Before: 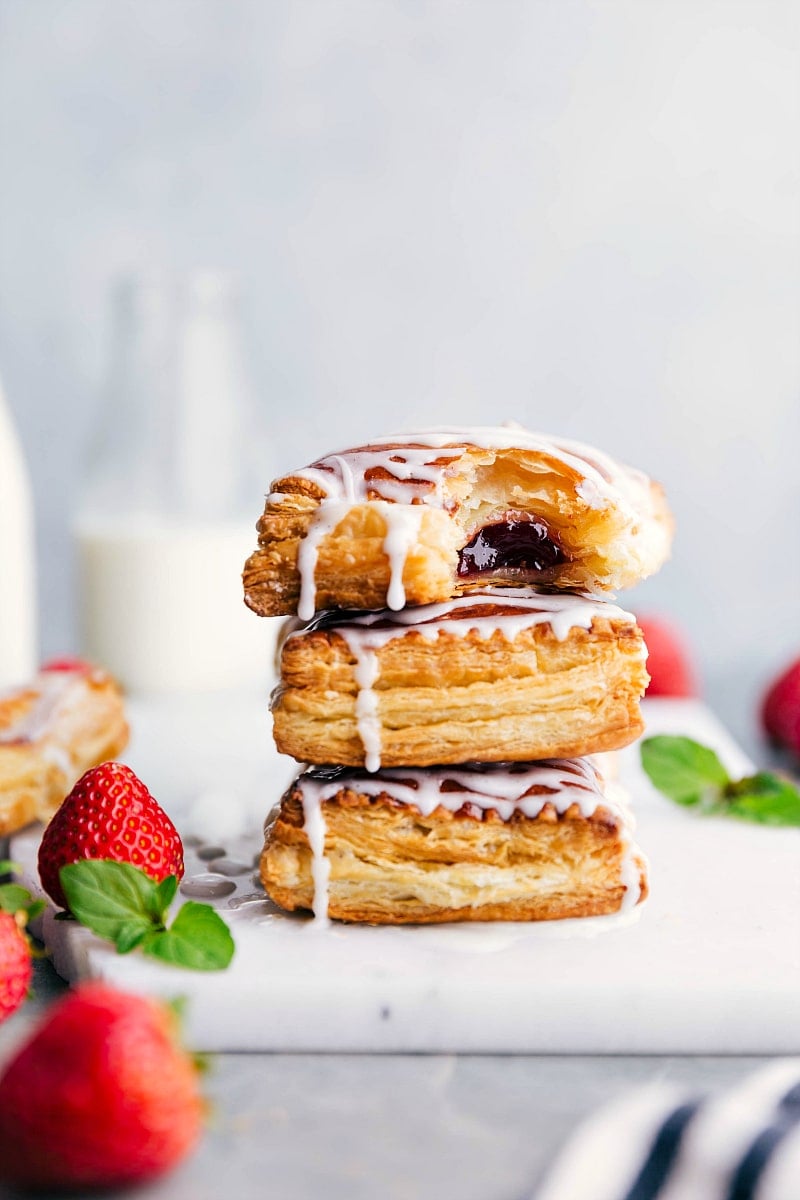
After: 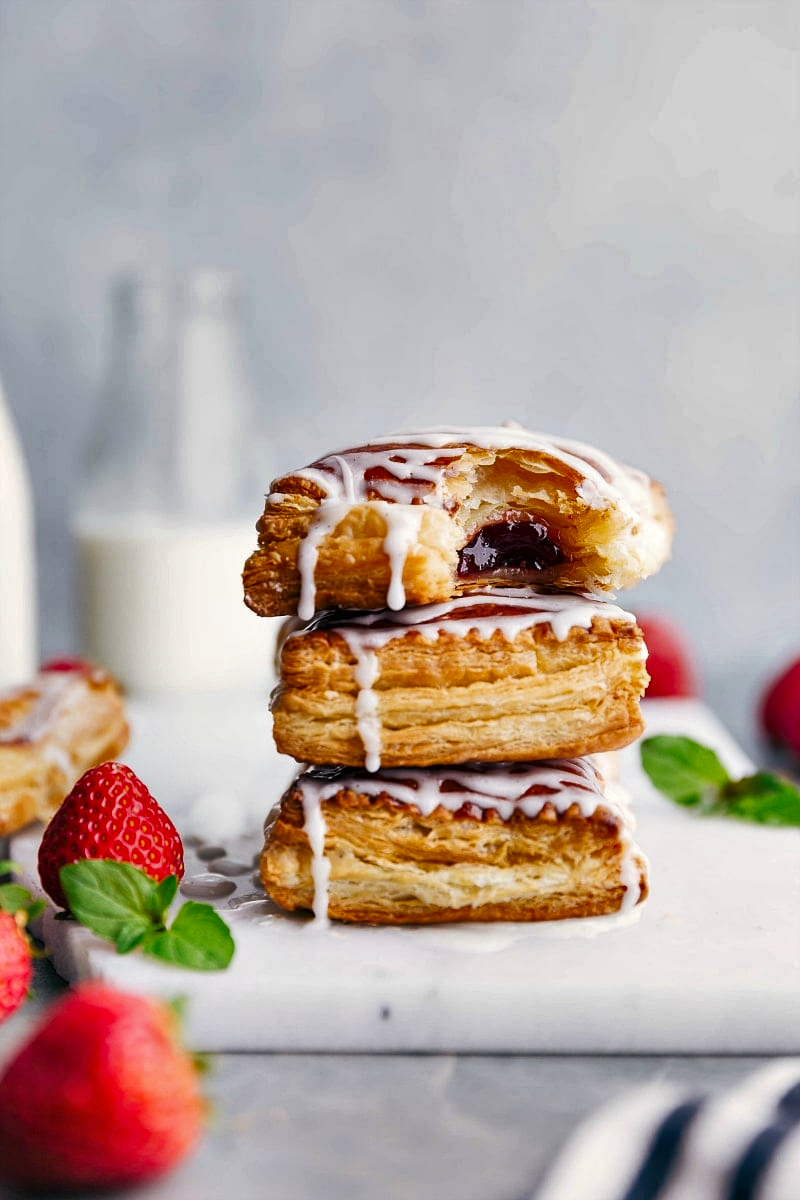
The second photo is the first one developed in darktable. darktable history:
shadows and highlights: radius 119.52, shadows 42.21, highlights -62.05, soften with gaussian
